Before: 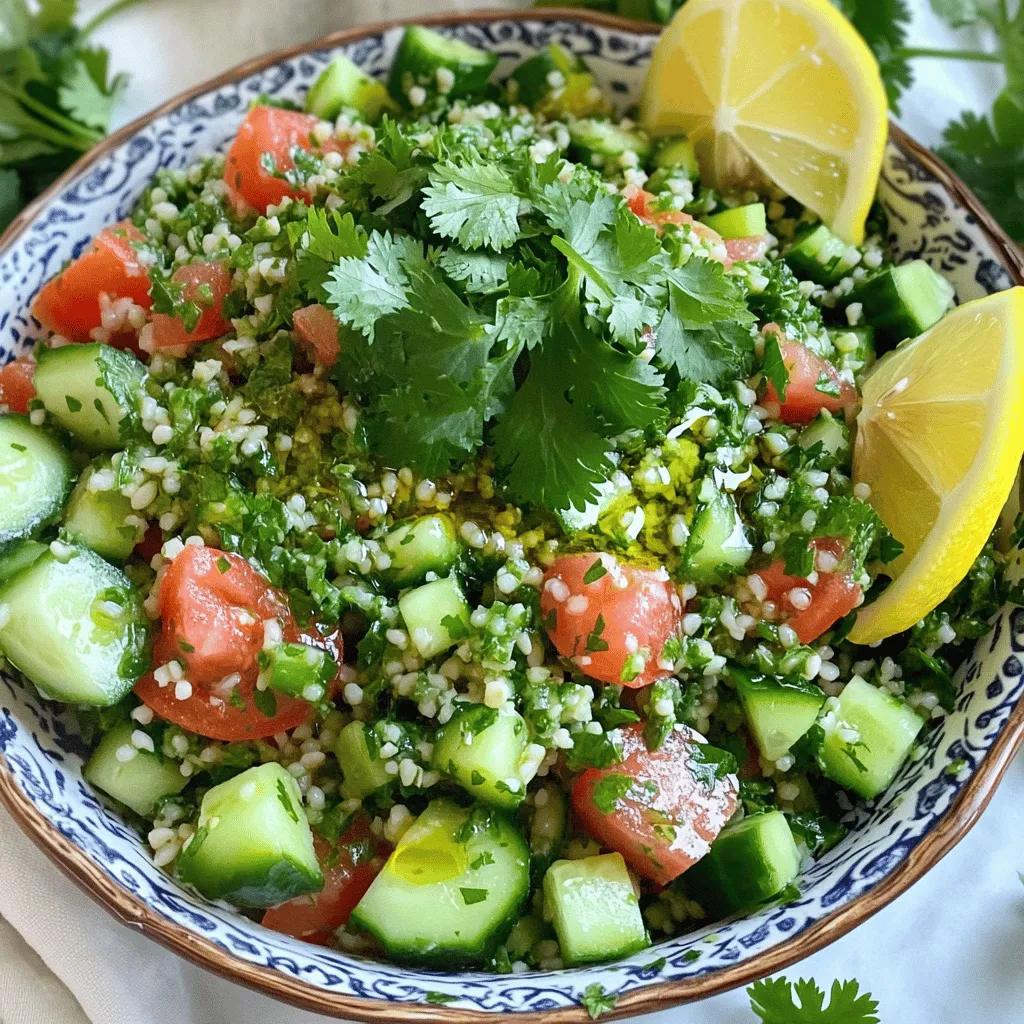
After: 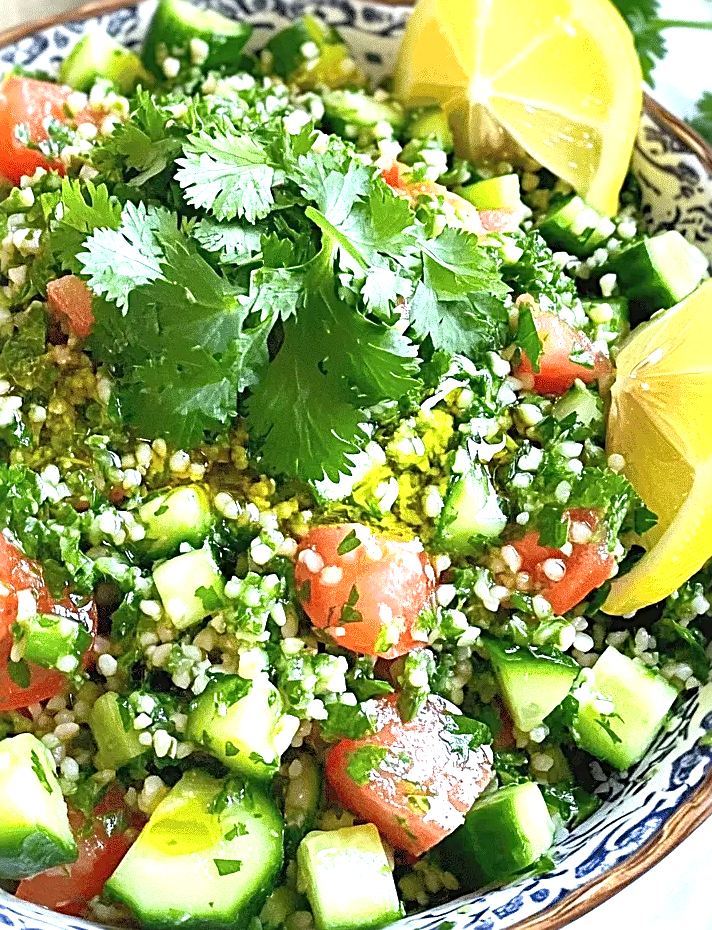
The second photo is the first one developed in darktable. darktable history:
crop and rotate: left 24.034%, top 2.838%, right 6.406%, bottom 6.299%
exposure: exposure 1 EV, compensate highlight preservation false
rgb curve: curves: ch0 [(0, 0) (0.053, 0.068) (0.122, 0.128) (1, 1)]
sharpen: radius 2.543, amount 0.636
